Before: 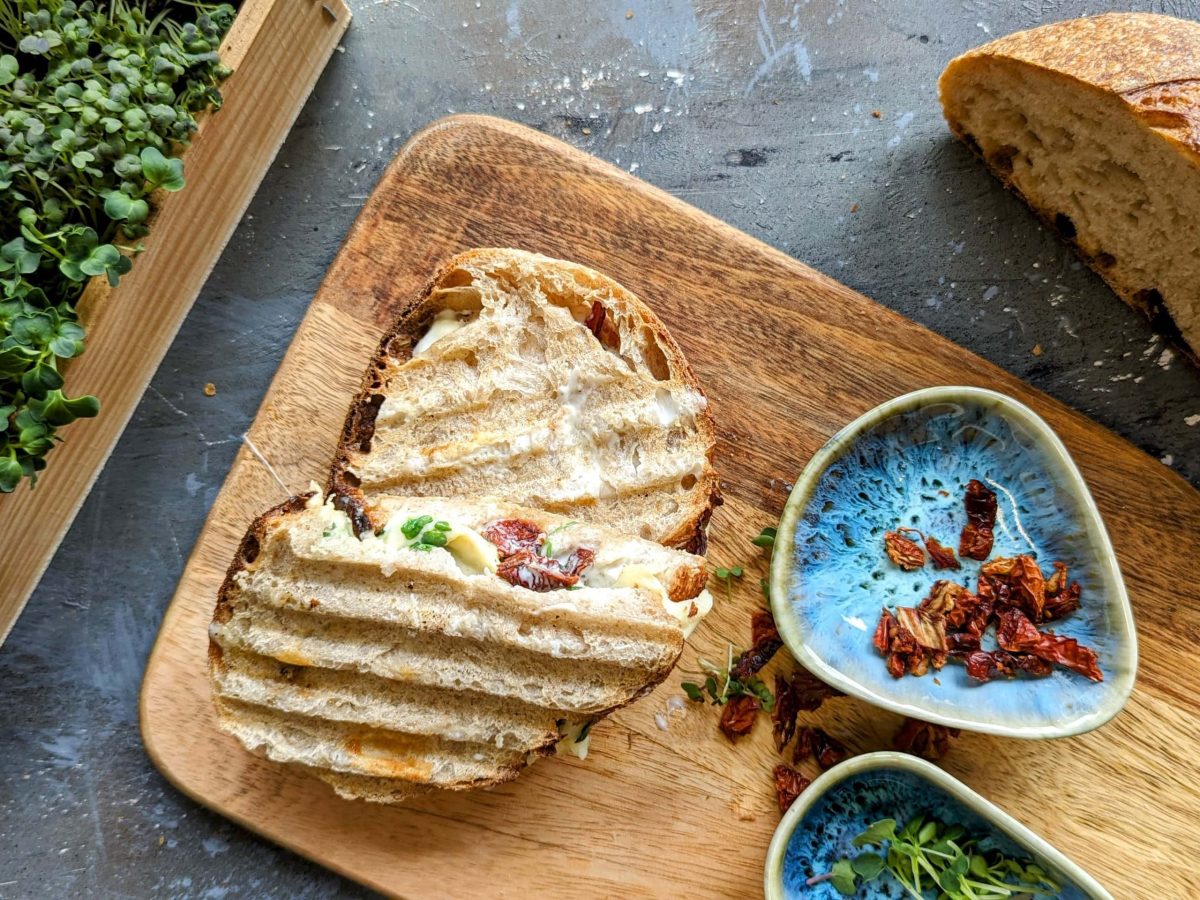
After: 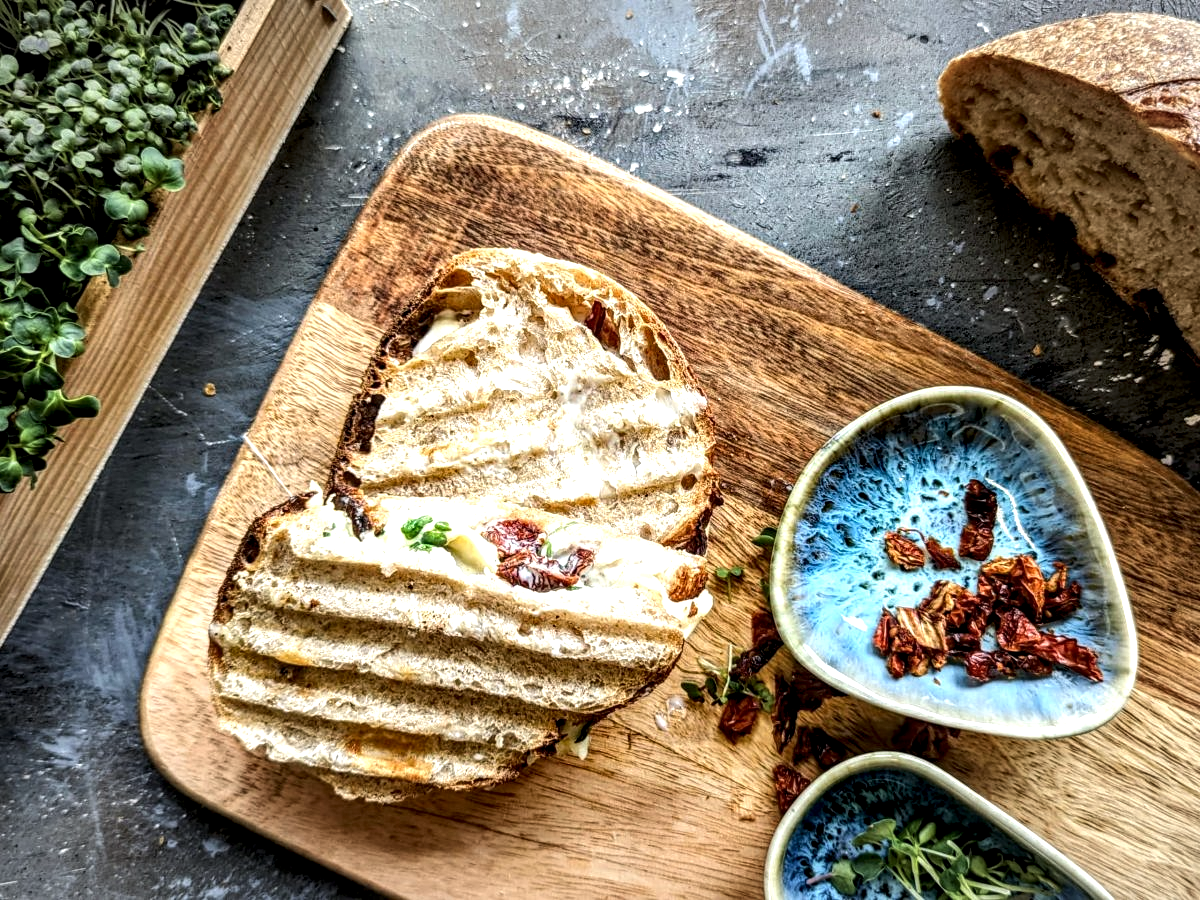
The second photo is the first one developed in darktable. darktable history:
color correction: saturation 0.99
local contrast: highlights 65%, shadows 54%, detail 169%, midtone range 0.514
tone equalizer: -8 EV -0.417 EV, -7 EV -0.389 EV, -6 EV -0.333 EV, -5 EV -0.222 EV, -3 EV 0.222 EV, -2 EV 0.333 EV, -1 EV 0.389 EV, +0 EV 0.417 EV, edges refinement/feathering 500, mask exposure compensation -1.57 EV, preserve details no
vignetting: fall-off radius 100%, width/height ratio 1.337
